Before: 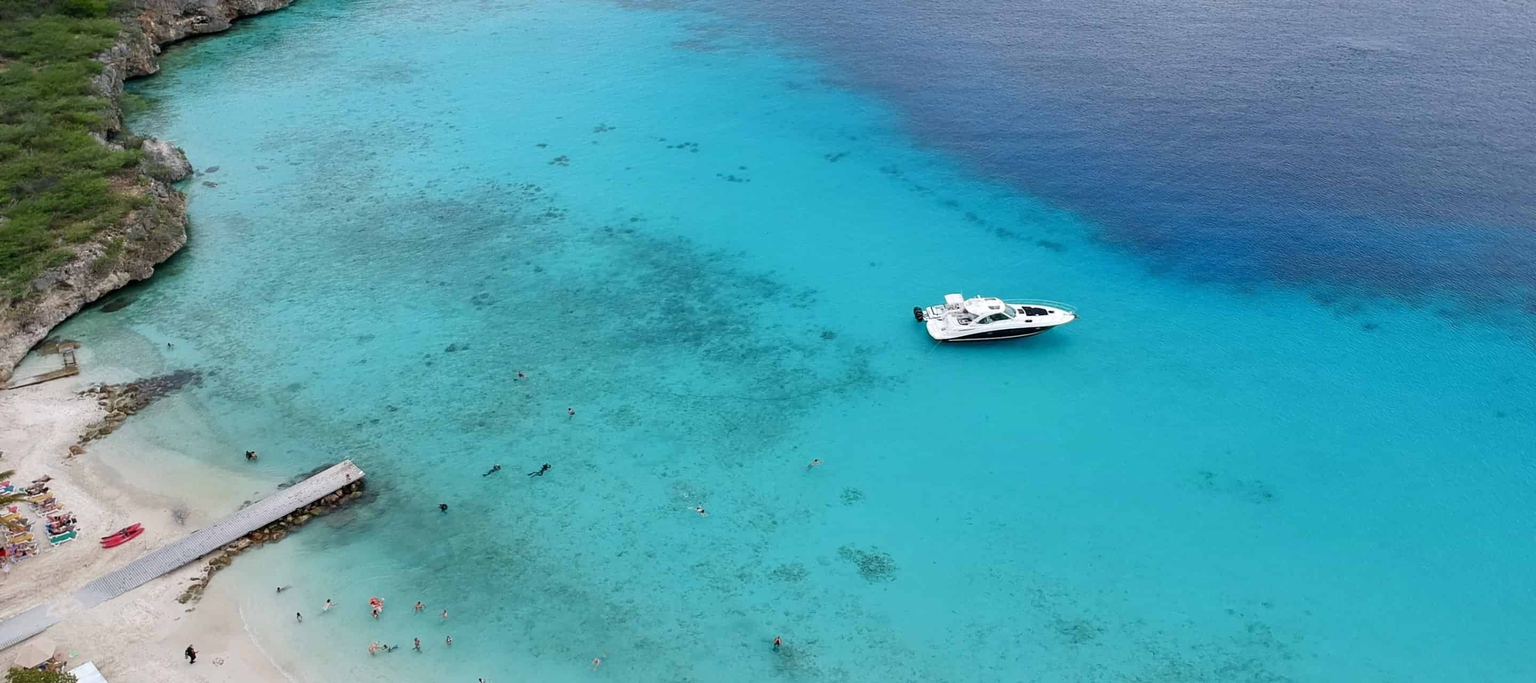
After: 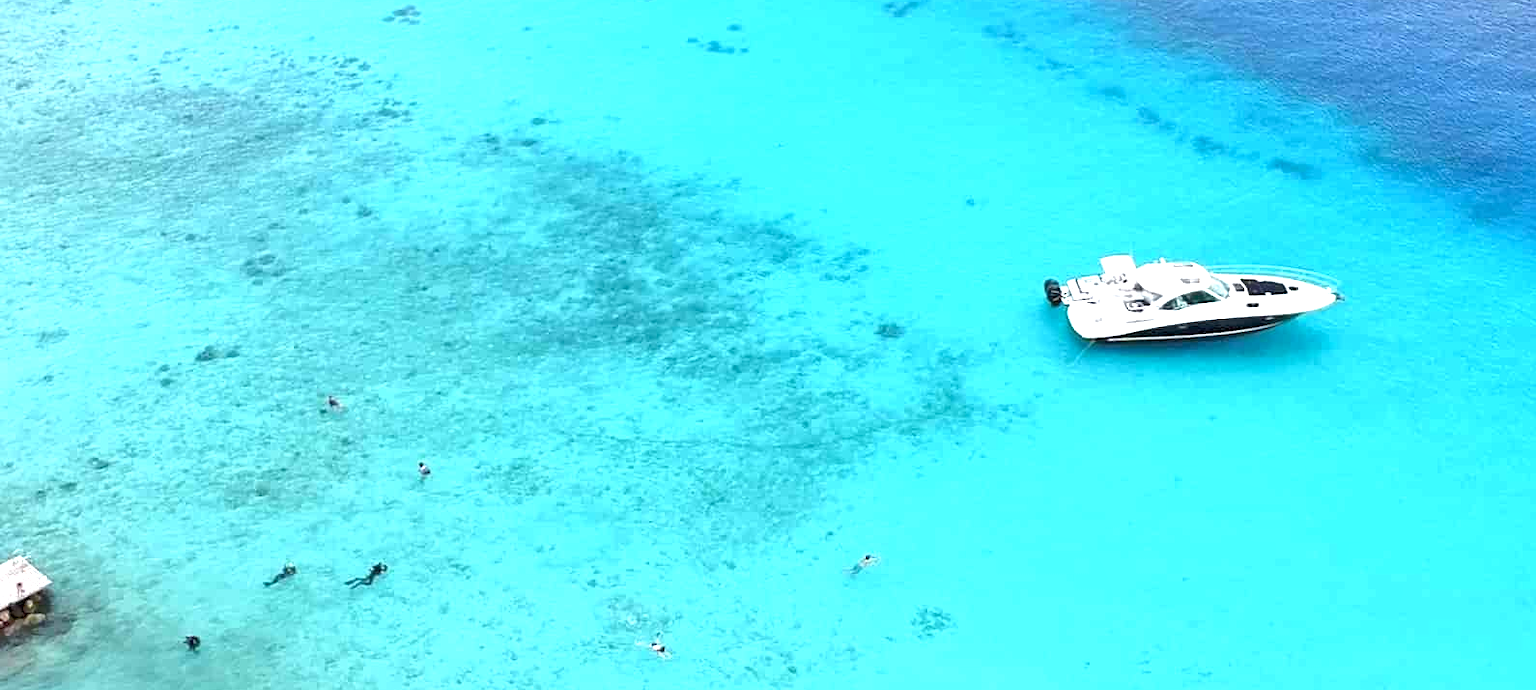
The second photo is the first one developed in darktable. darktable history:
exposure: black level correction 0, exposure 1.2 EV, compensate highlight preservation false
local contrast: mode bilateral grid, contrast 20, coarseness 49, detail 119%, midtone range 0.2
crop and rotate: left 21.961%, top 22.401%, right 22.829%, bottom 21.72%
tone equalizer: -8 EV -0.522 EV, -7 EV -0.299 EV, -6 EV -0.093 EV, -5 EV 0.439 EV, -4 EV 0.963 EV, -3 EV 0.792 EV, -2 EV -0.009 EV, -1 EV 0.125 EV, +0 EV -0.007 EV
